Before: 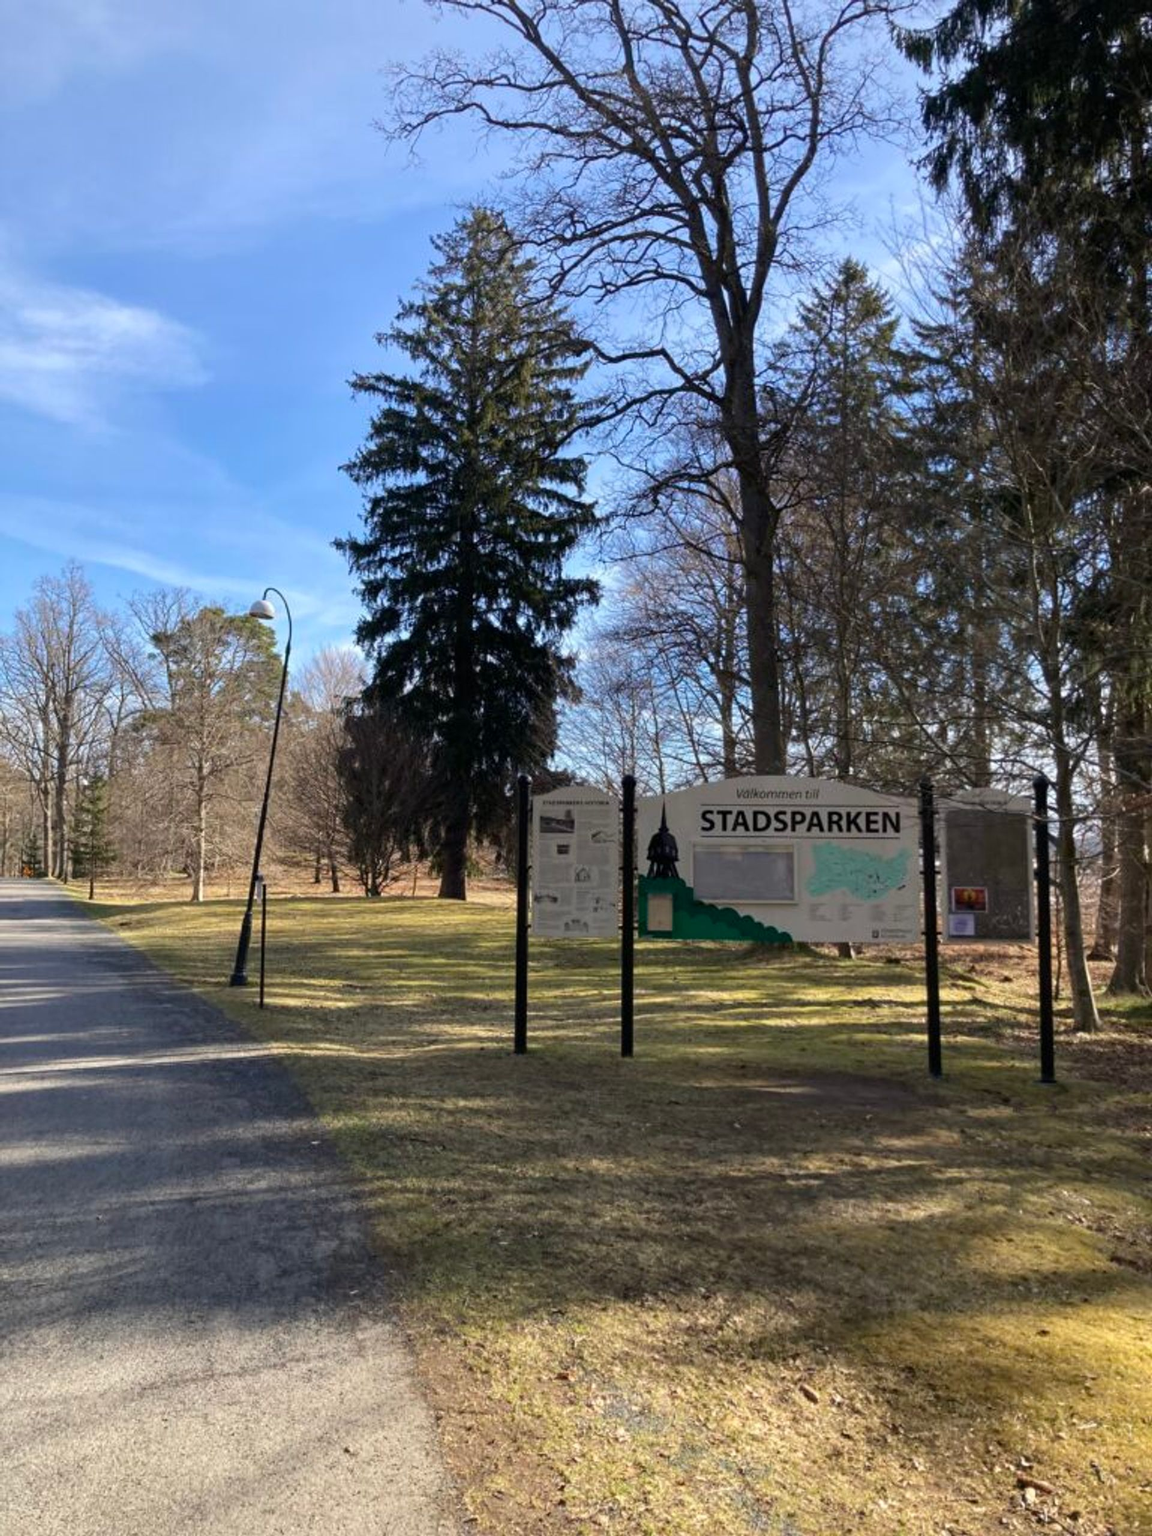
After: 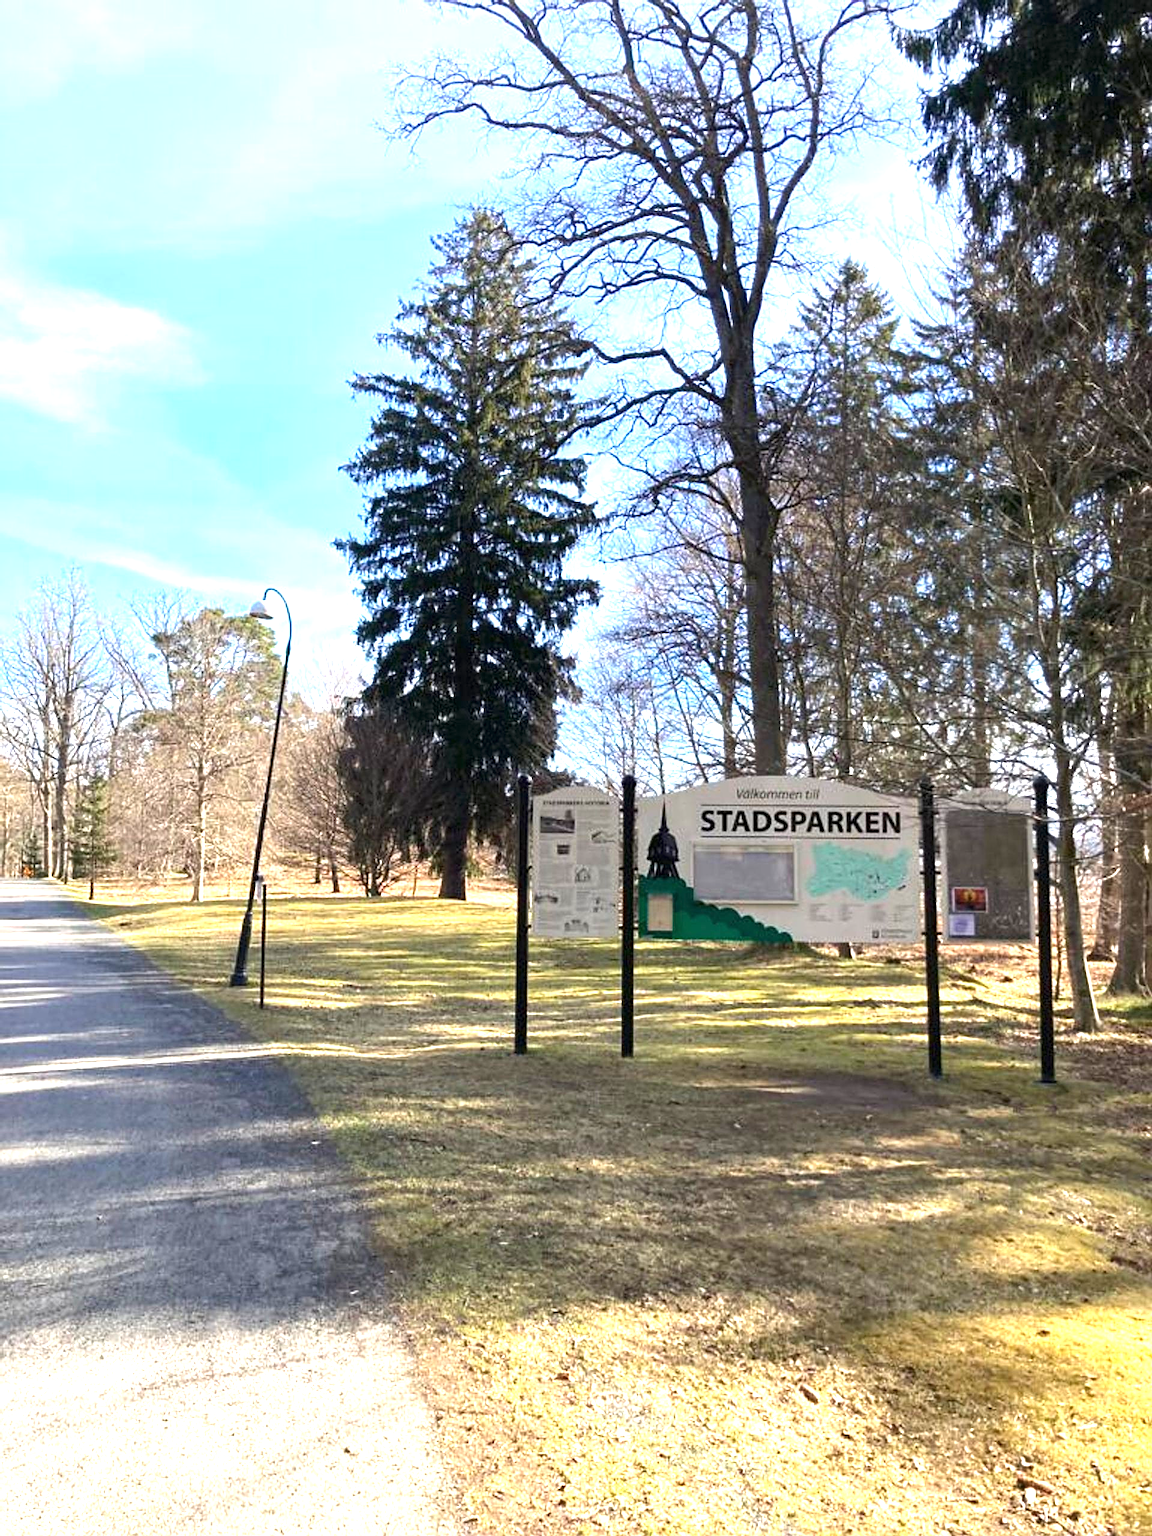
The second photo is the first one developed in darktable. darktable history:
sharpen: amount 0.489
exposure: black level correction 0, exposure 1.454 EV, compensate highlight preservation false
